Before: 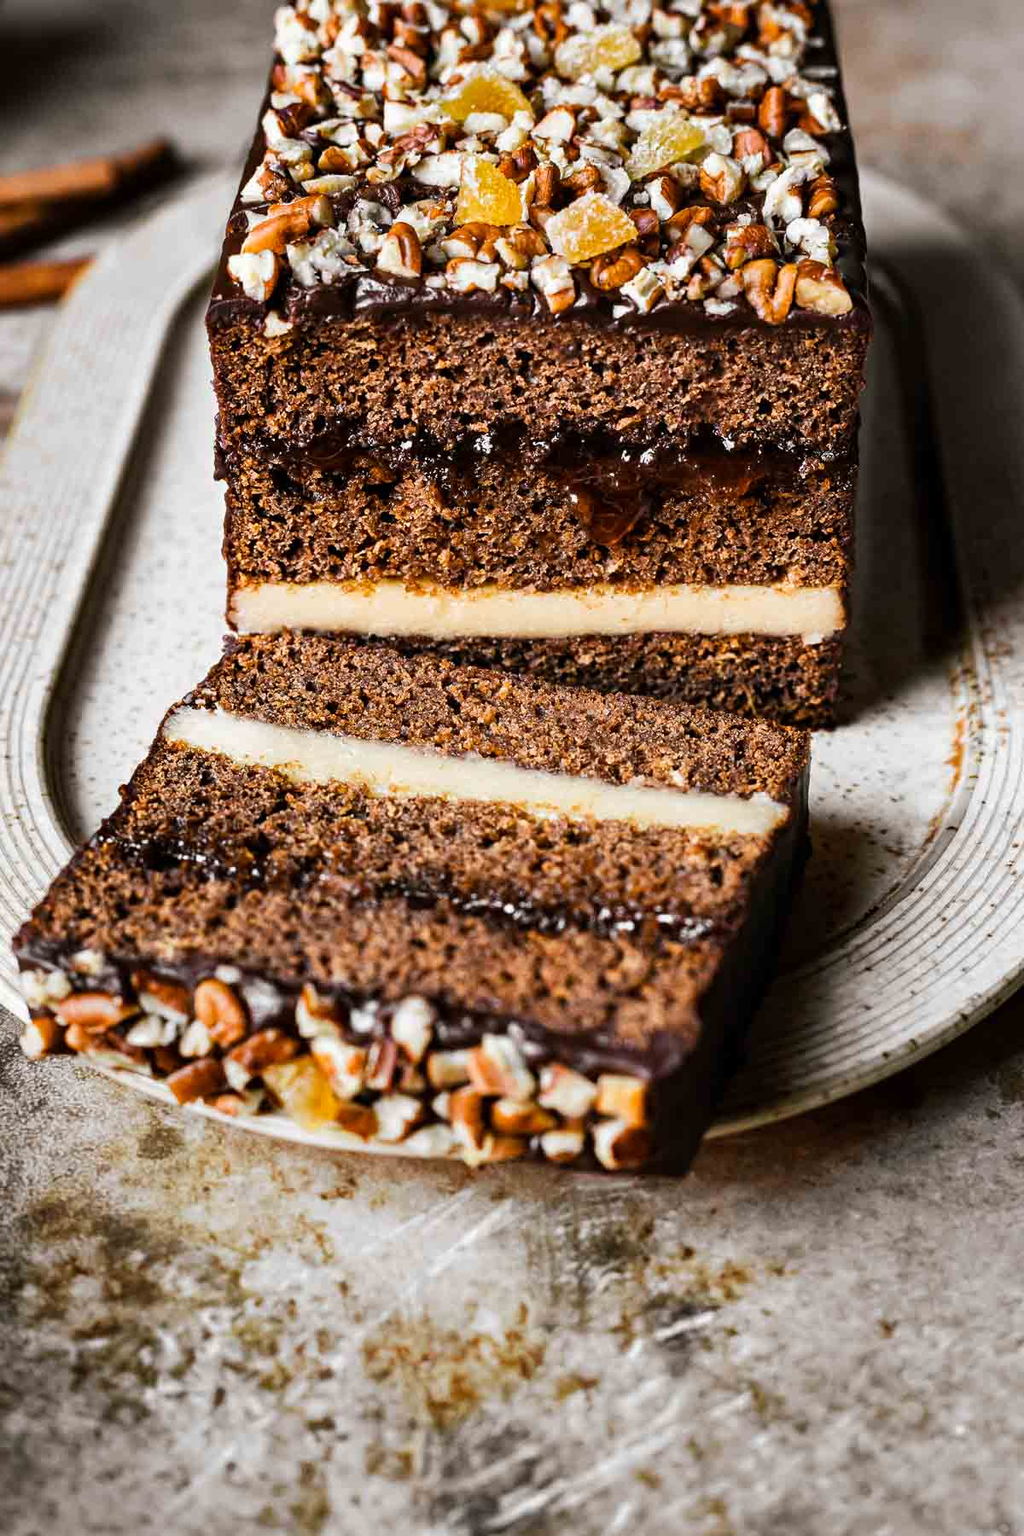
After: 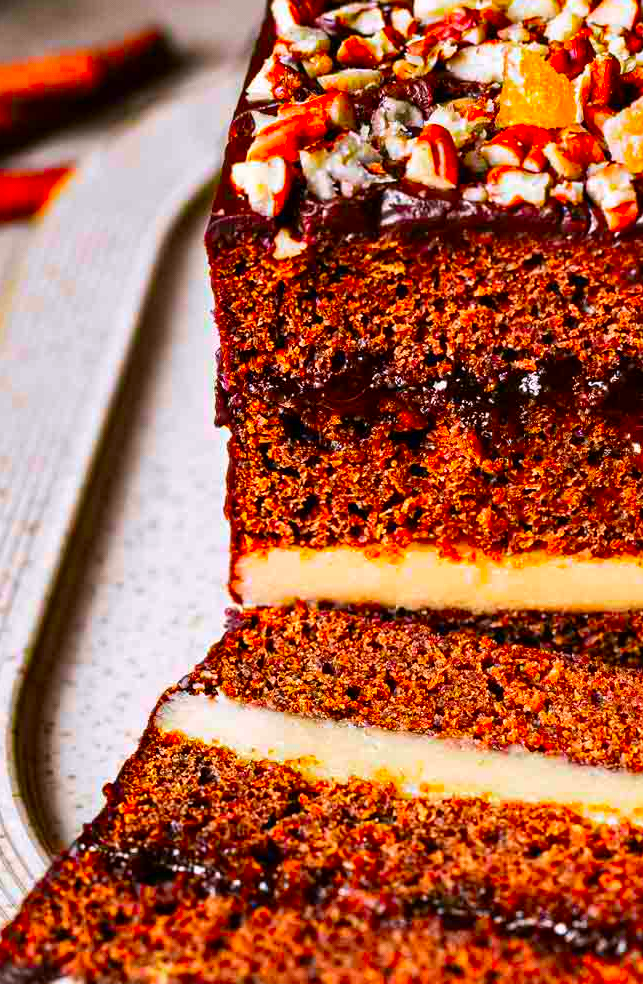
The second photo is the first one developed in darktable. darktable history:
crop and rotate: left 3.06%, top 7.556%, right 43.328%, bottom 37.746%
color correction: highlights a* 1.63, highlights b* -1.84, saturation 2.47
